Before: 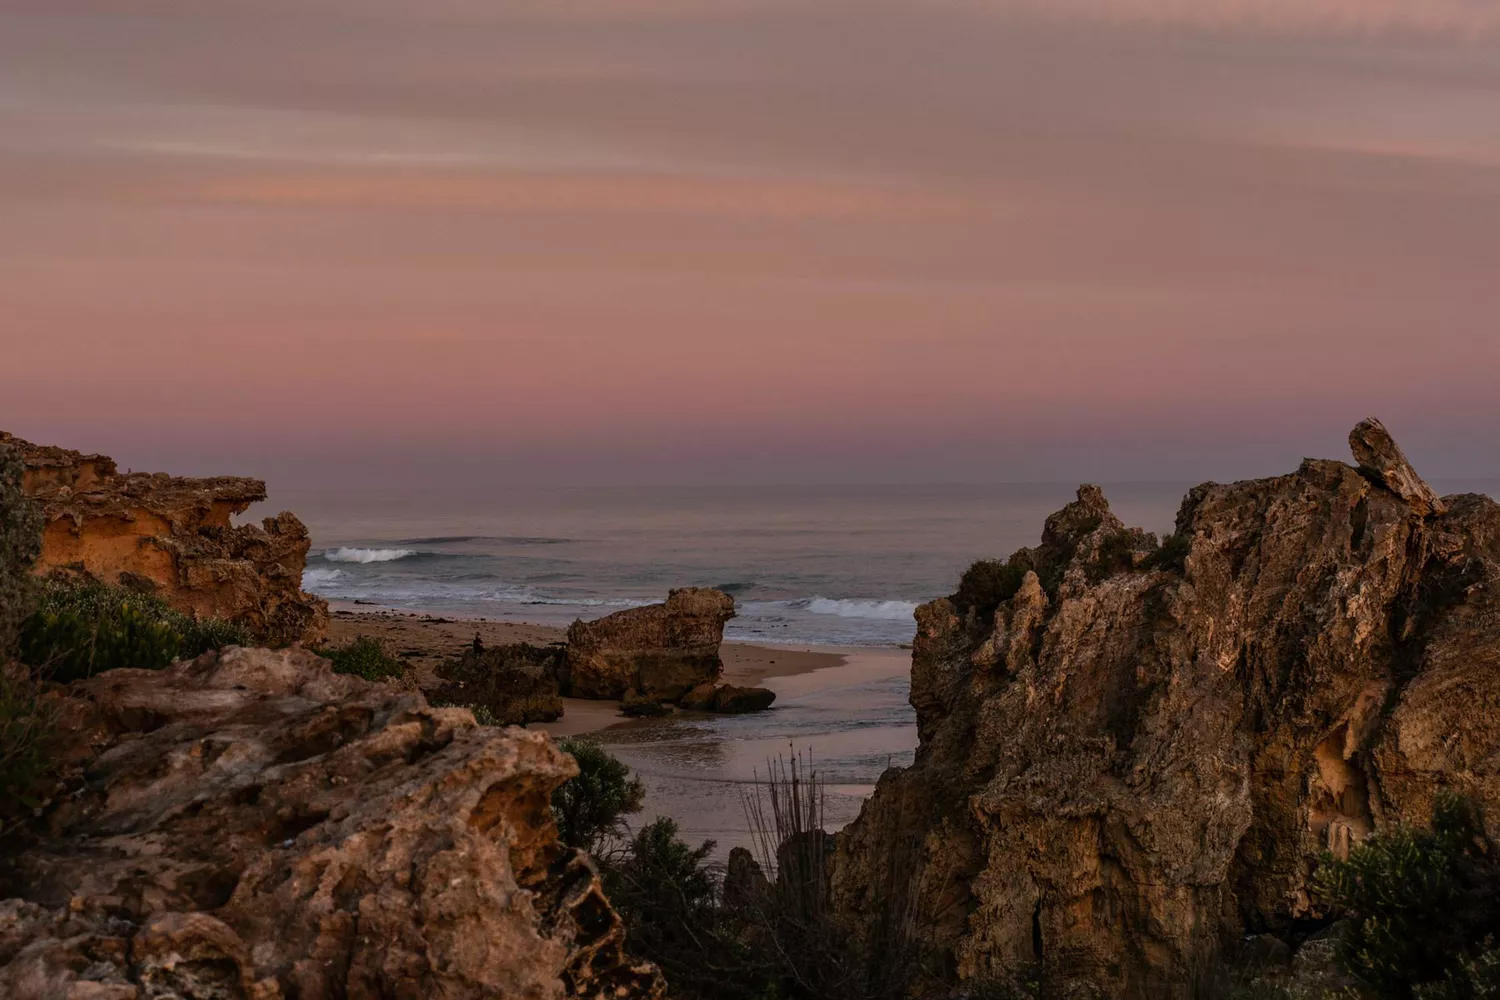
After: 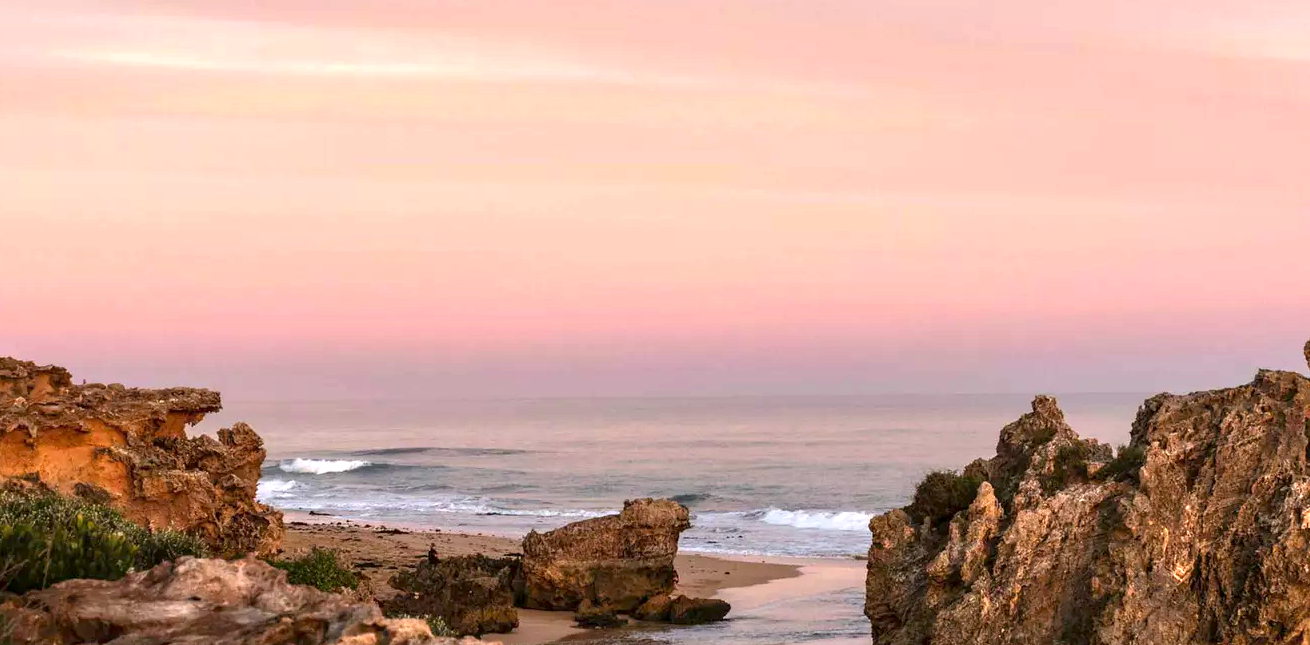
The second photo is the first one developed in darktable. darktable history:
exposure: black level correction 0.001, exposure 1.822 EV, compensate exposure bias true, compensate highlight preservation false
crop: left 3.015%, top 8.969%, right 9.647%, bottom 26.457%
tone equalizer: on, module defaults
